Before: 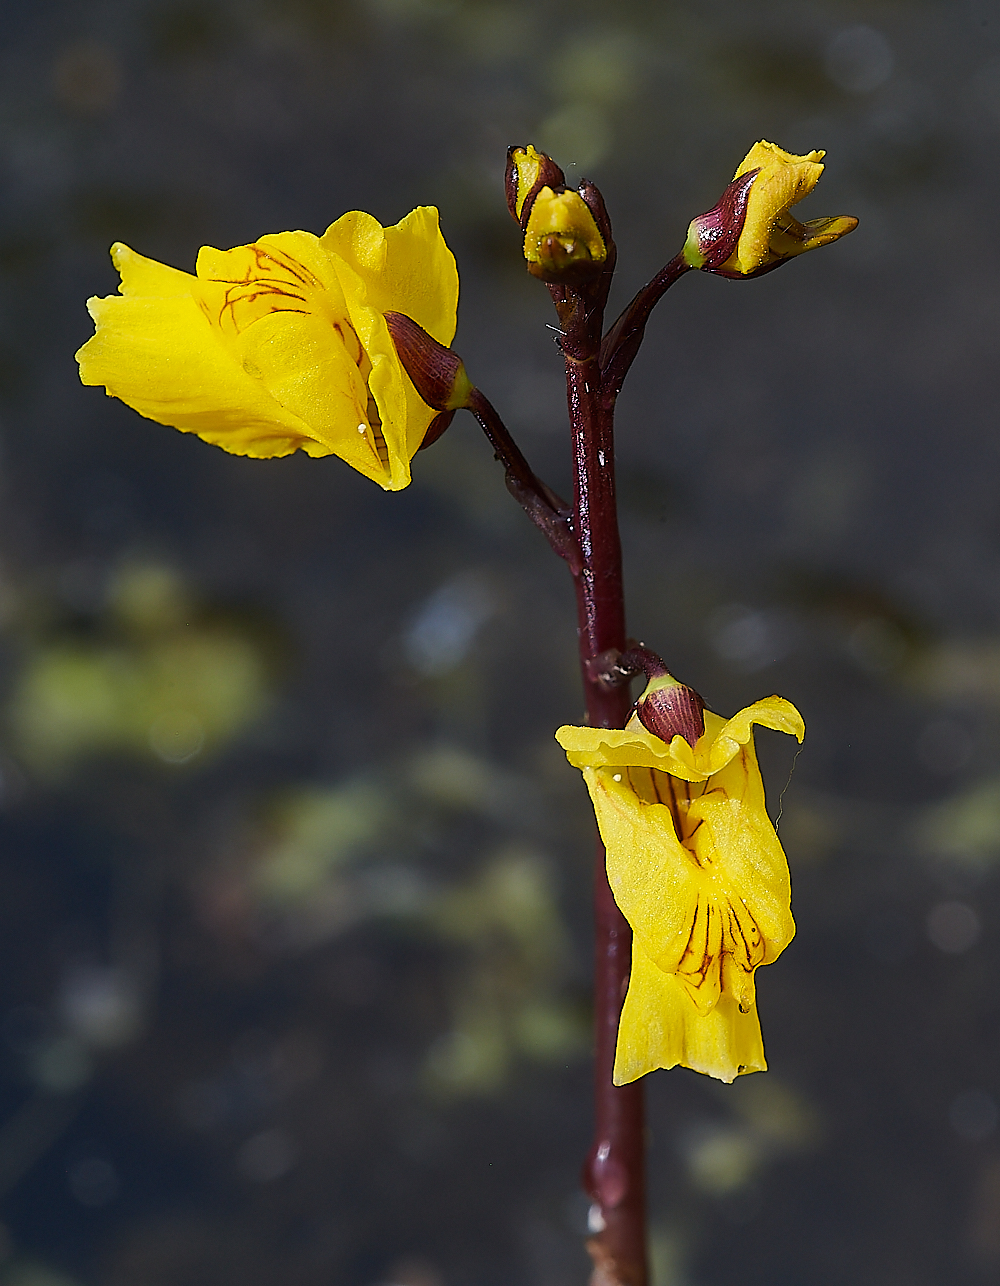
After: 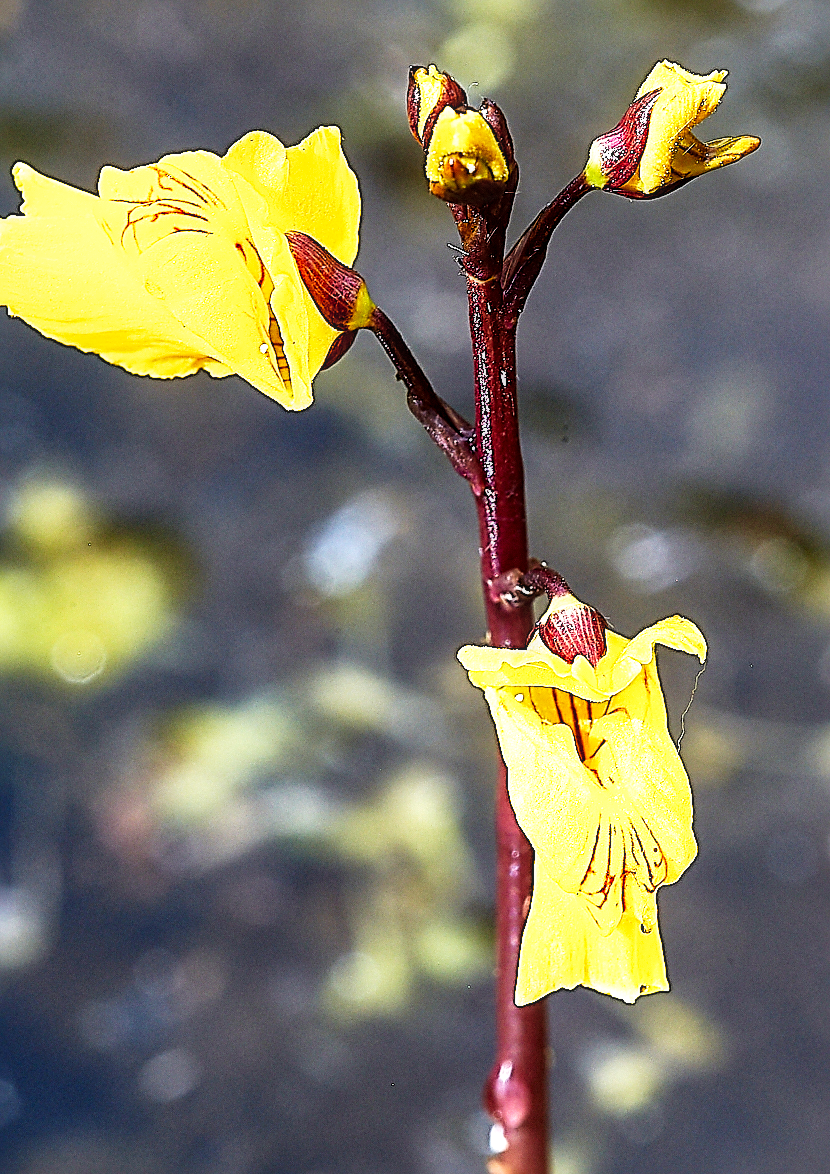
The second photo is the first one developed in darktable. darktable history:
base curve: curves: ch0 [(0, 0) (0.007, 0.004) (0.027, 0.03) (0.046, 0.07) (0.207, 0.54) (0.442, 0.872) (0.673, 0.972) (1, 1)], preserve colors none
tone equalizer: on, module defaults
crop: left 9.833%, top 6.239%, right 7.078%, bottom 2.468%
sharpen: radius 2.802, amount 0.707
local contrast: on, module defaults
exposure: black level correction 0, exposure 0.869 EV, compensate highlight preservation false
